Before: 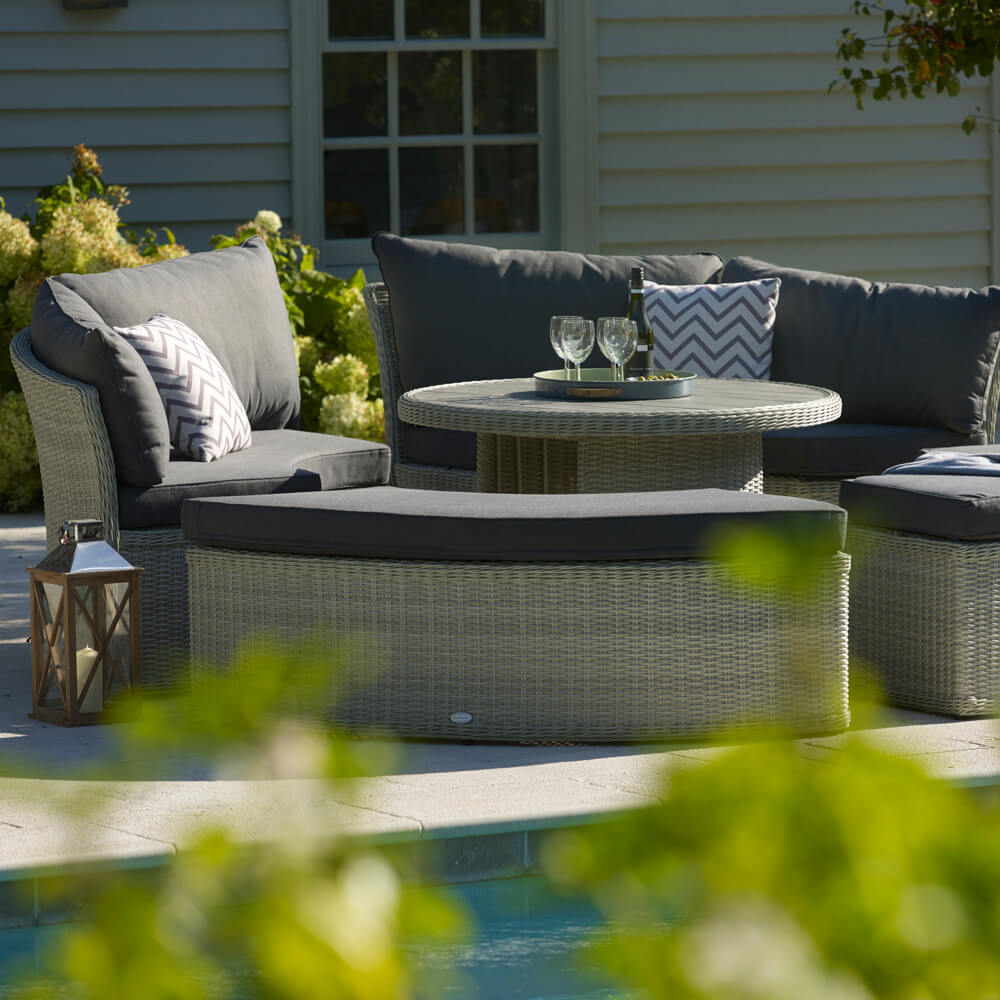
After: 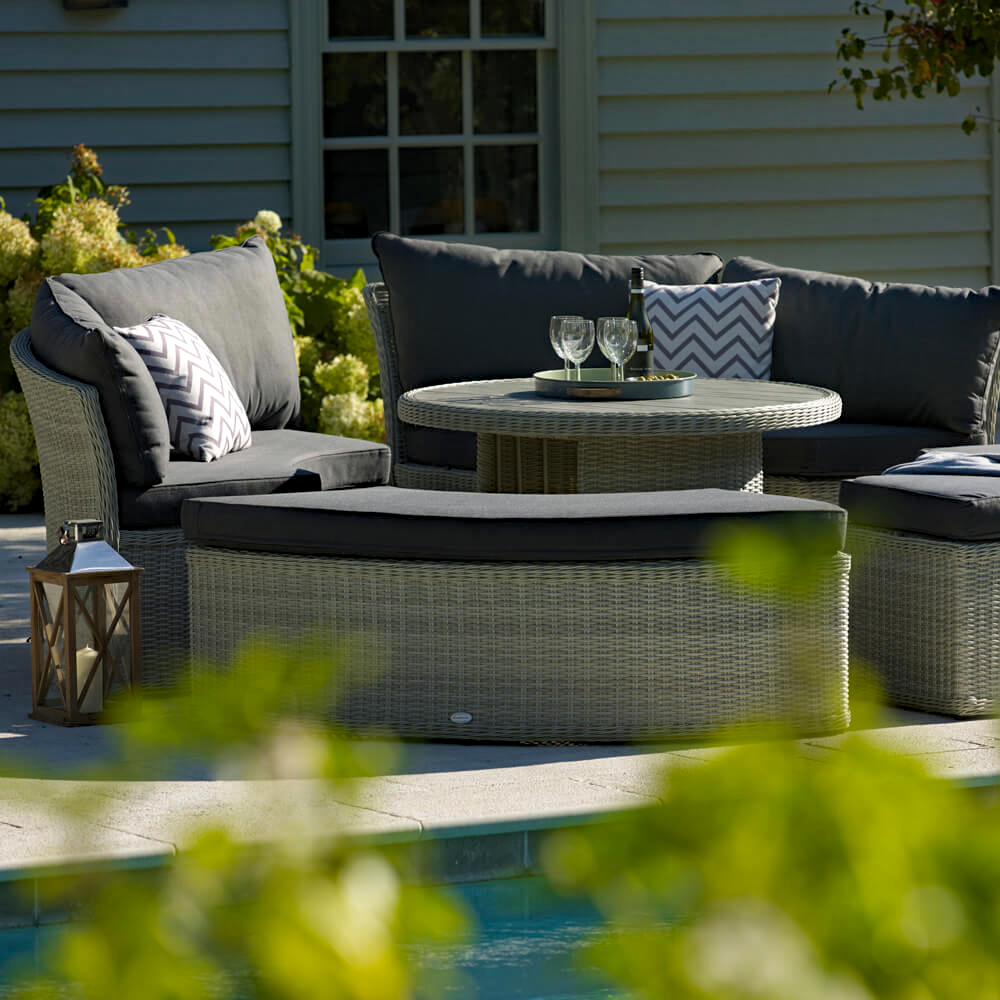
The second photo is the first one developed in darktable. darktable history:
levels: levels [0.026, 0.507, 0.987]
haze removal: strength 0.29, distance 0.25, compatibility mode true, adaptive false
